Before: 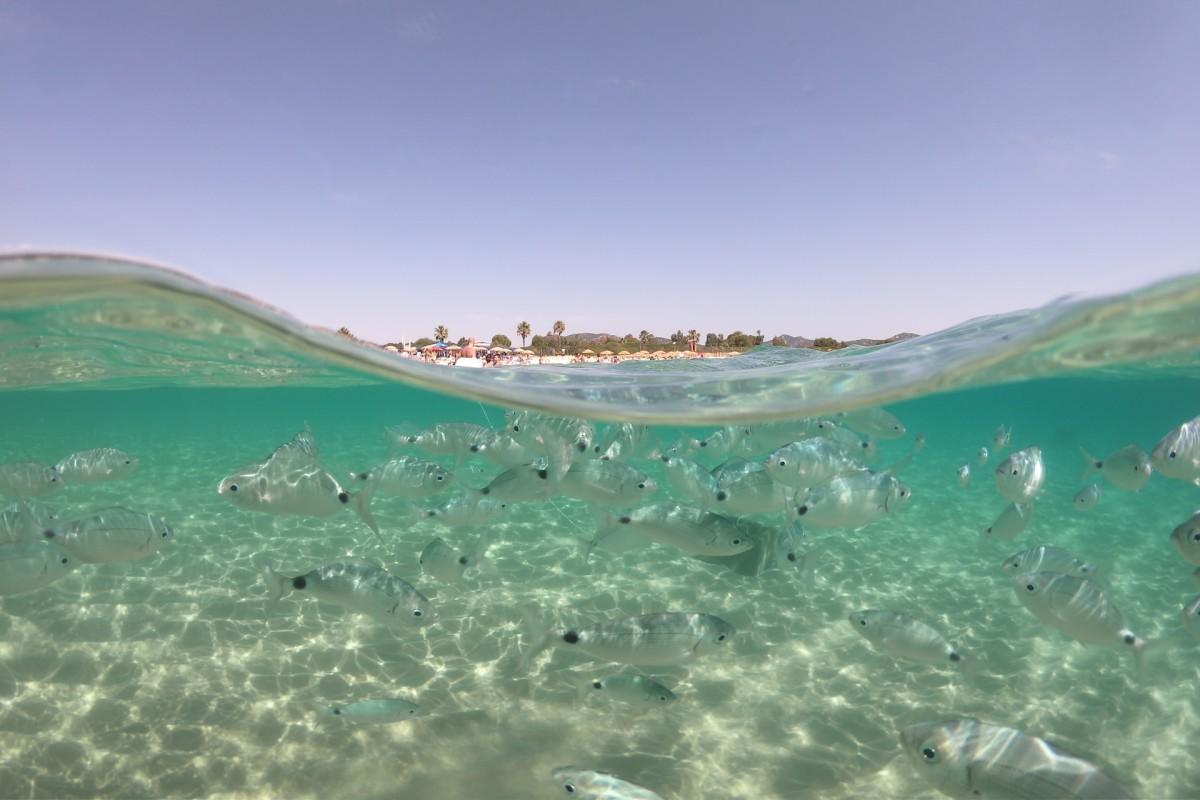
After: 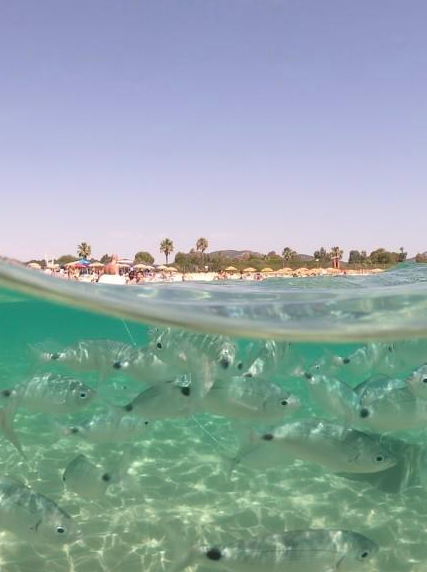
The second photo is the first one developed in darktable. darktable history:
crop and rotate: left 29.777%, top 10.394%, right 34.594%, bottom 17.987%
color correction: highlights a* 0.749, highlights b* 2.8, saturation 1.08
